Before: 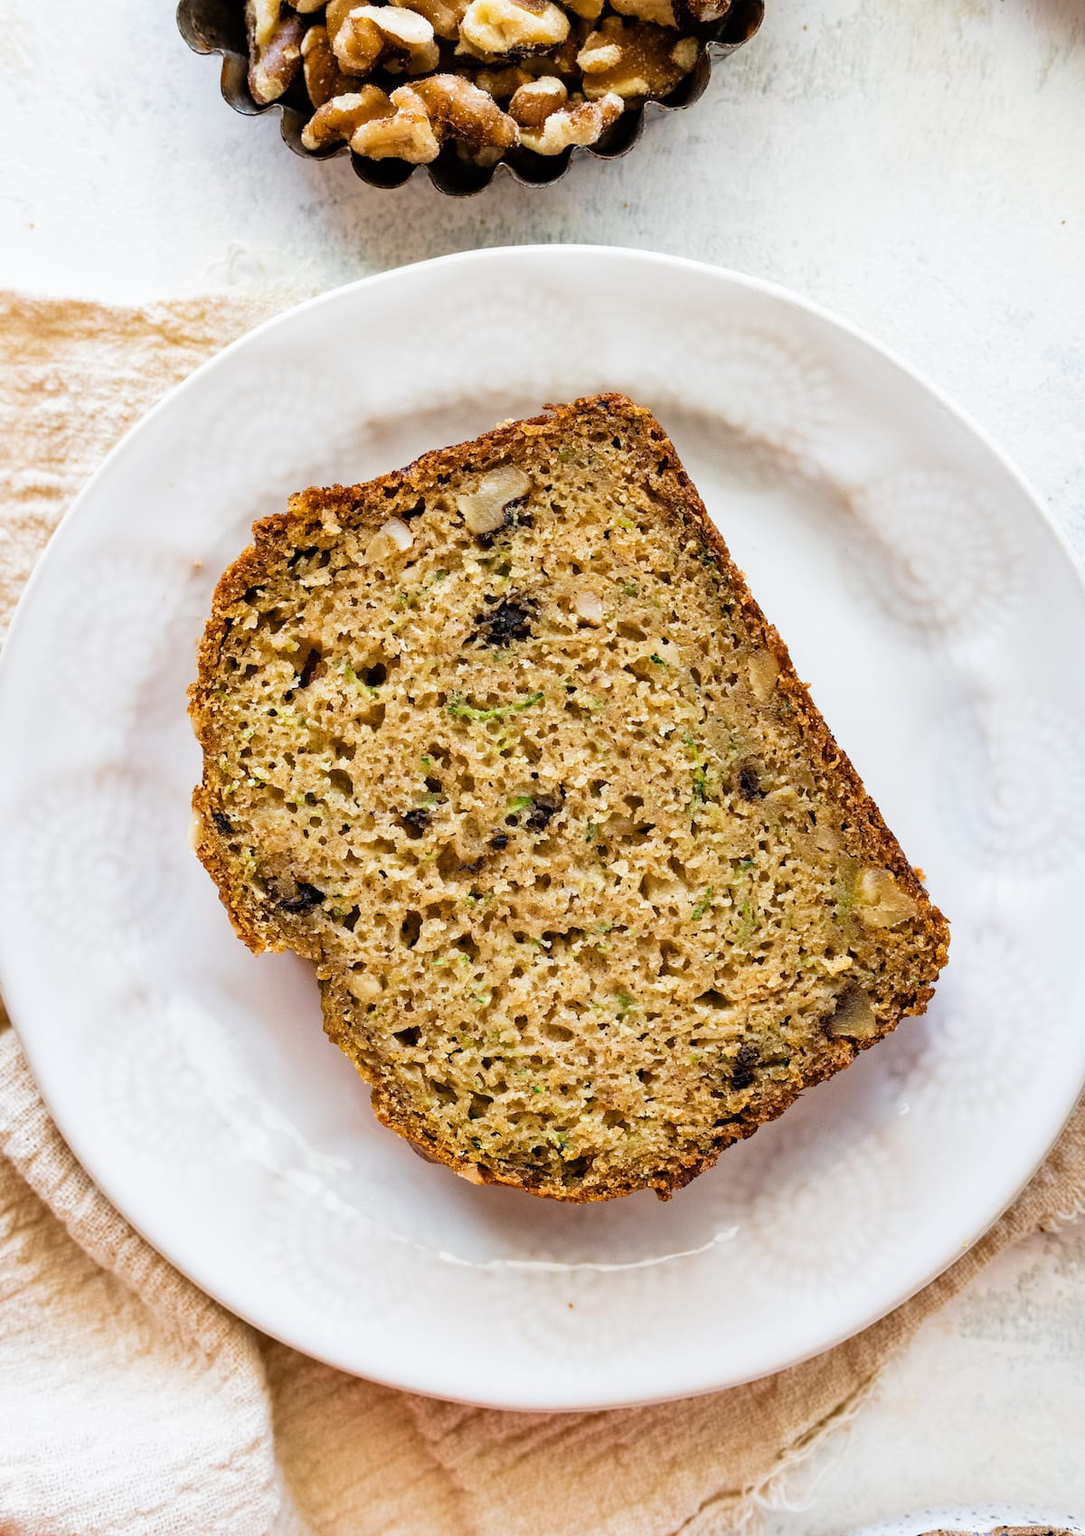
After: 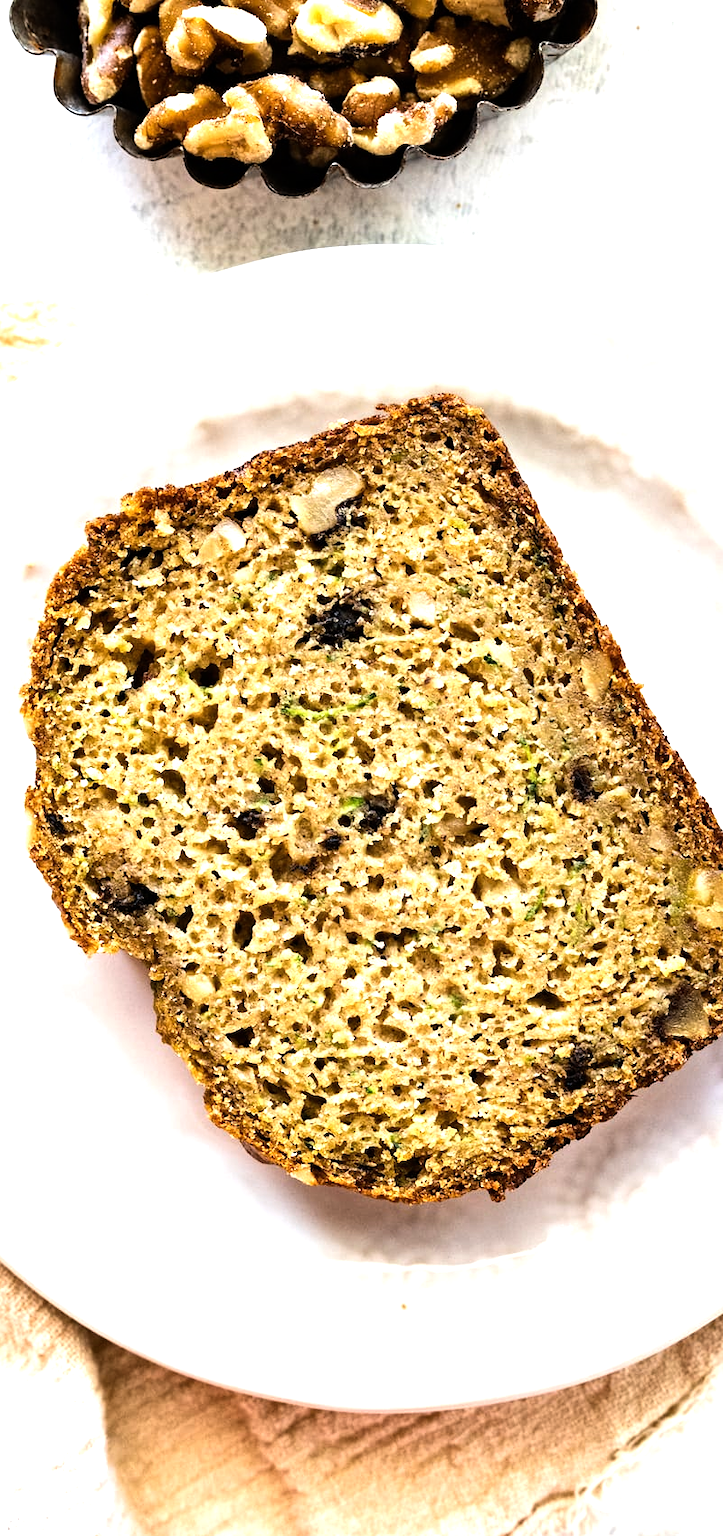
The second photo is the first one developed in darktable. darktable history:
tone equalizer: -8 EV -1.08 EV, -7 EV -1.01 EV, -6 EV -0.867 EV, -5 EV -0.578 EV, -3 EV 0.578 EV, -2 EV 0.867 EV, -1 EV 1.01 EV, +0 EV 1.08 EV, edges refinement/feathering 500, mask exposure compensation -1.57 EV, preserve details no
crop and rotate: left 15.446%, right 17.836%
